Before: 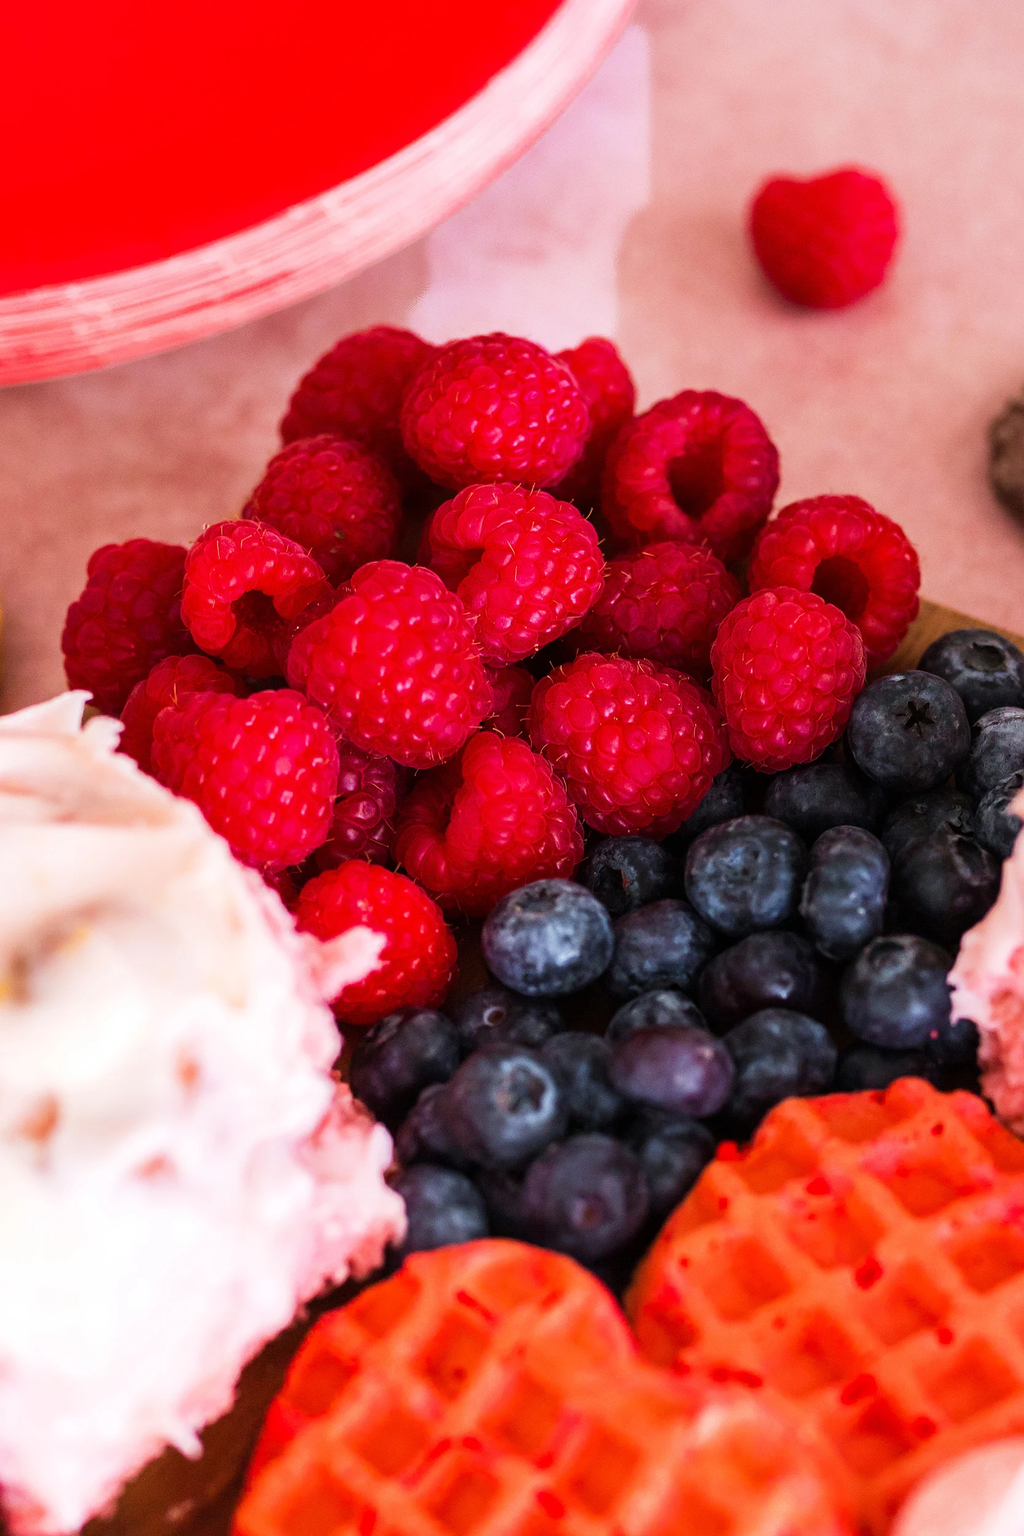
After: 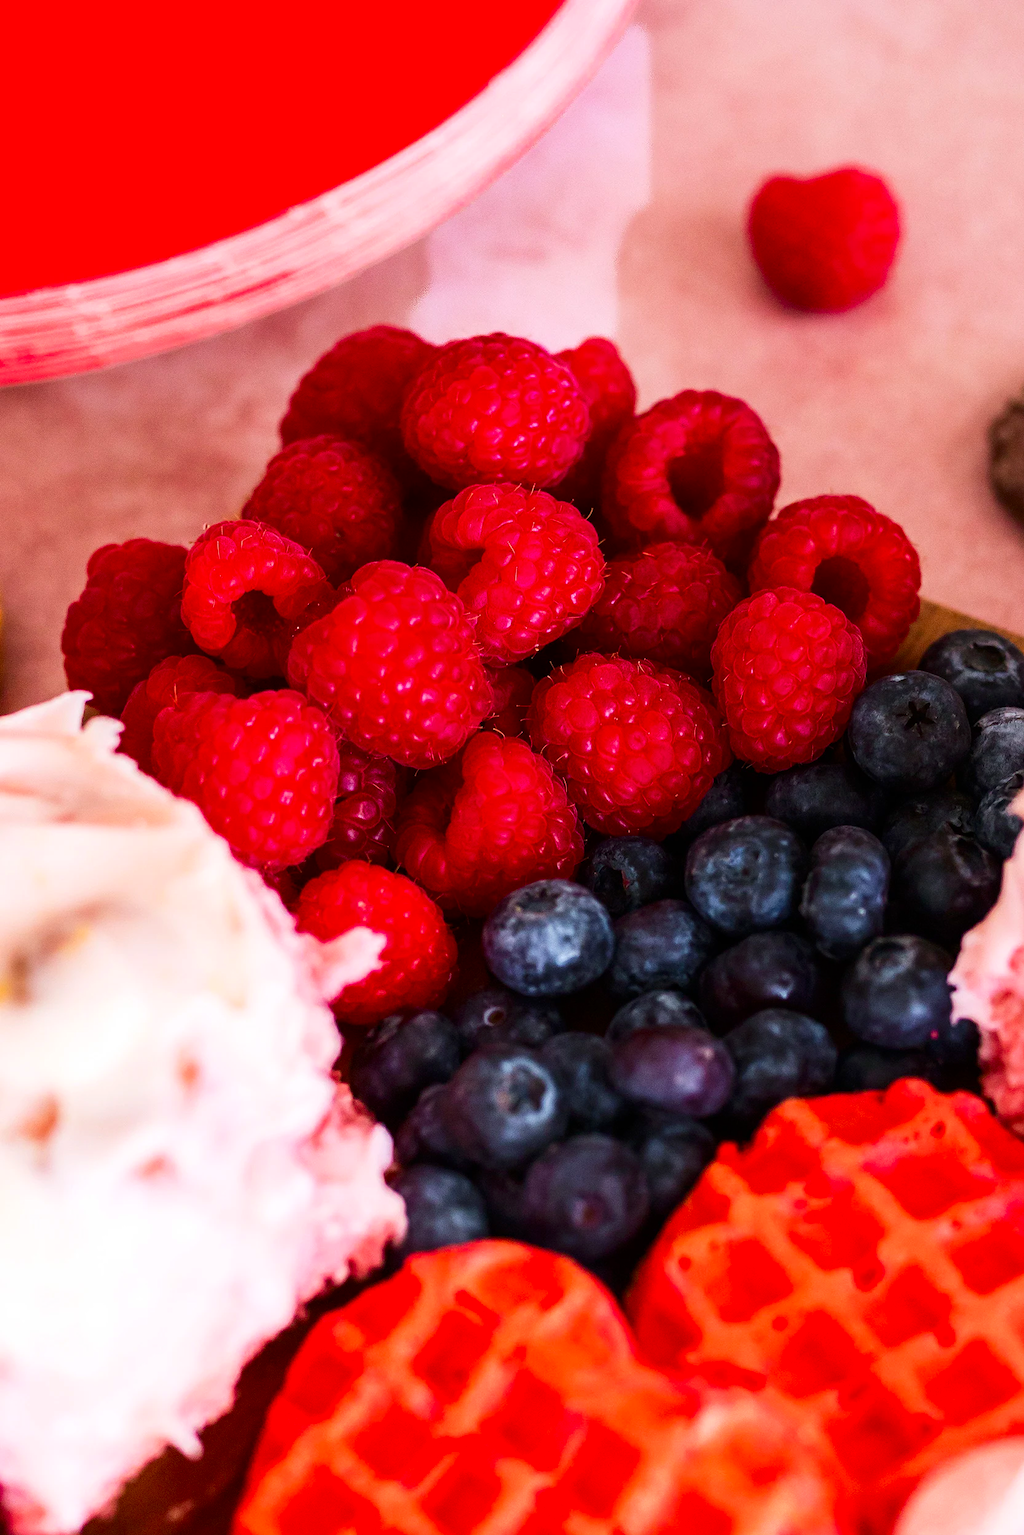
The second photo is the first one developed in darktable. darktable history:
contrast brightness saturation: contrast 0.131, brightness -0.053, saturation 0.161
